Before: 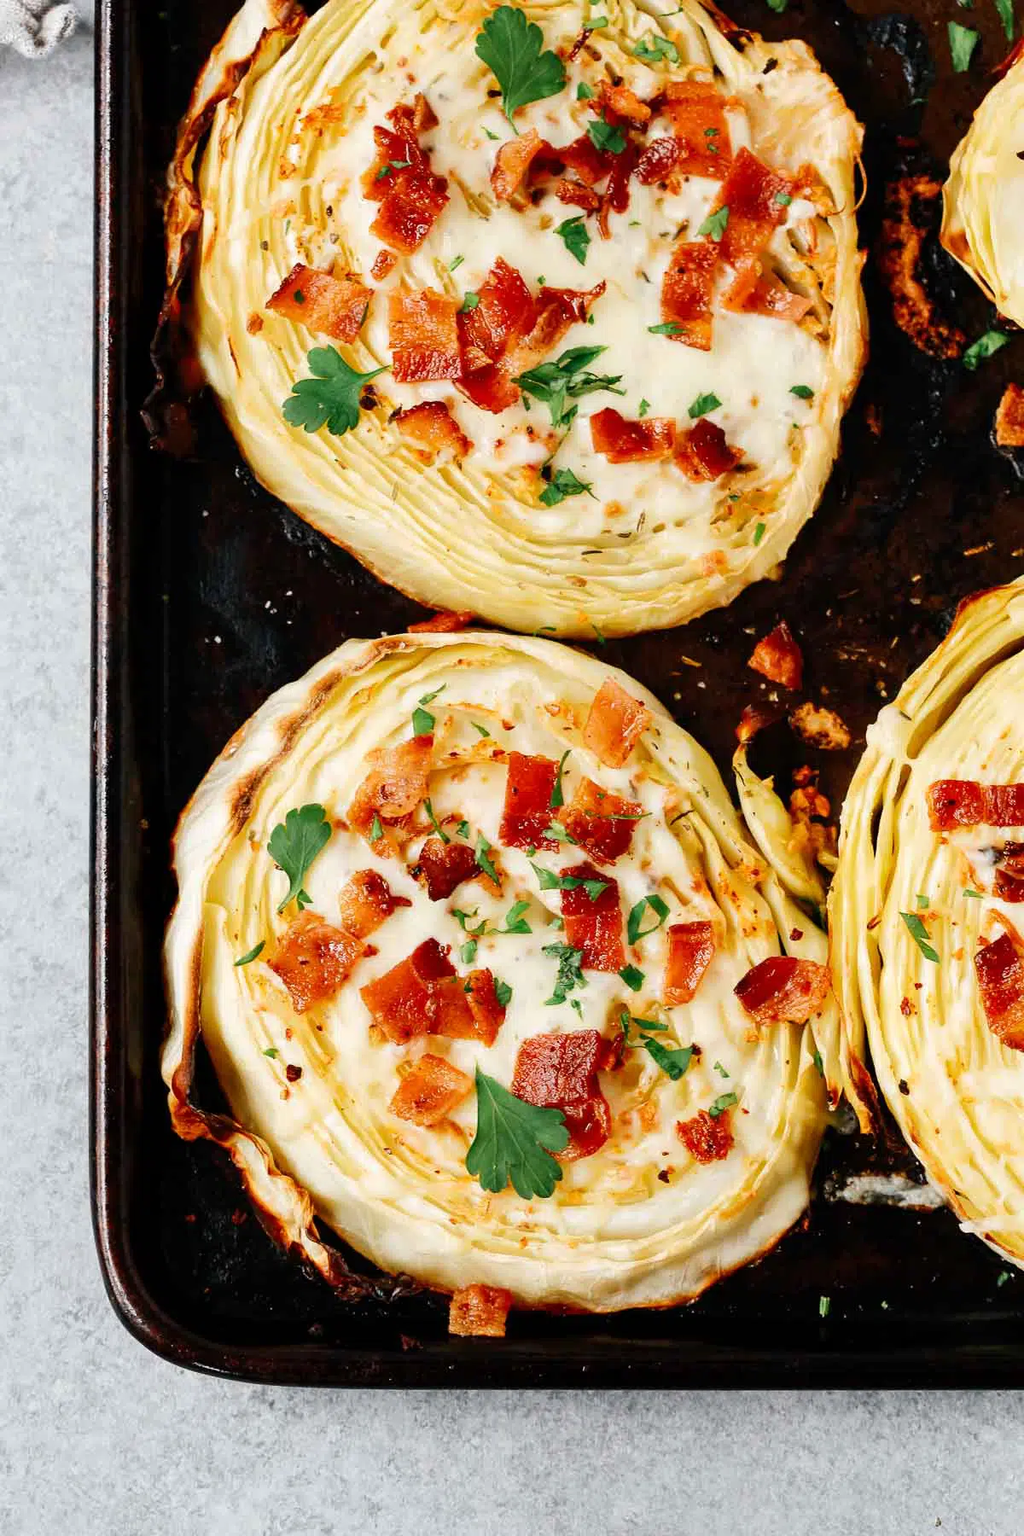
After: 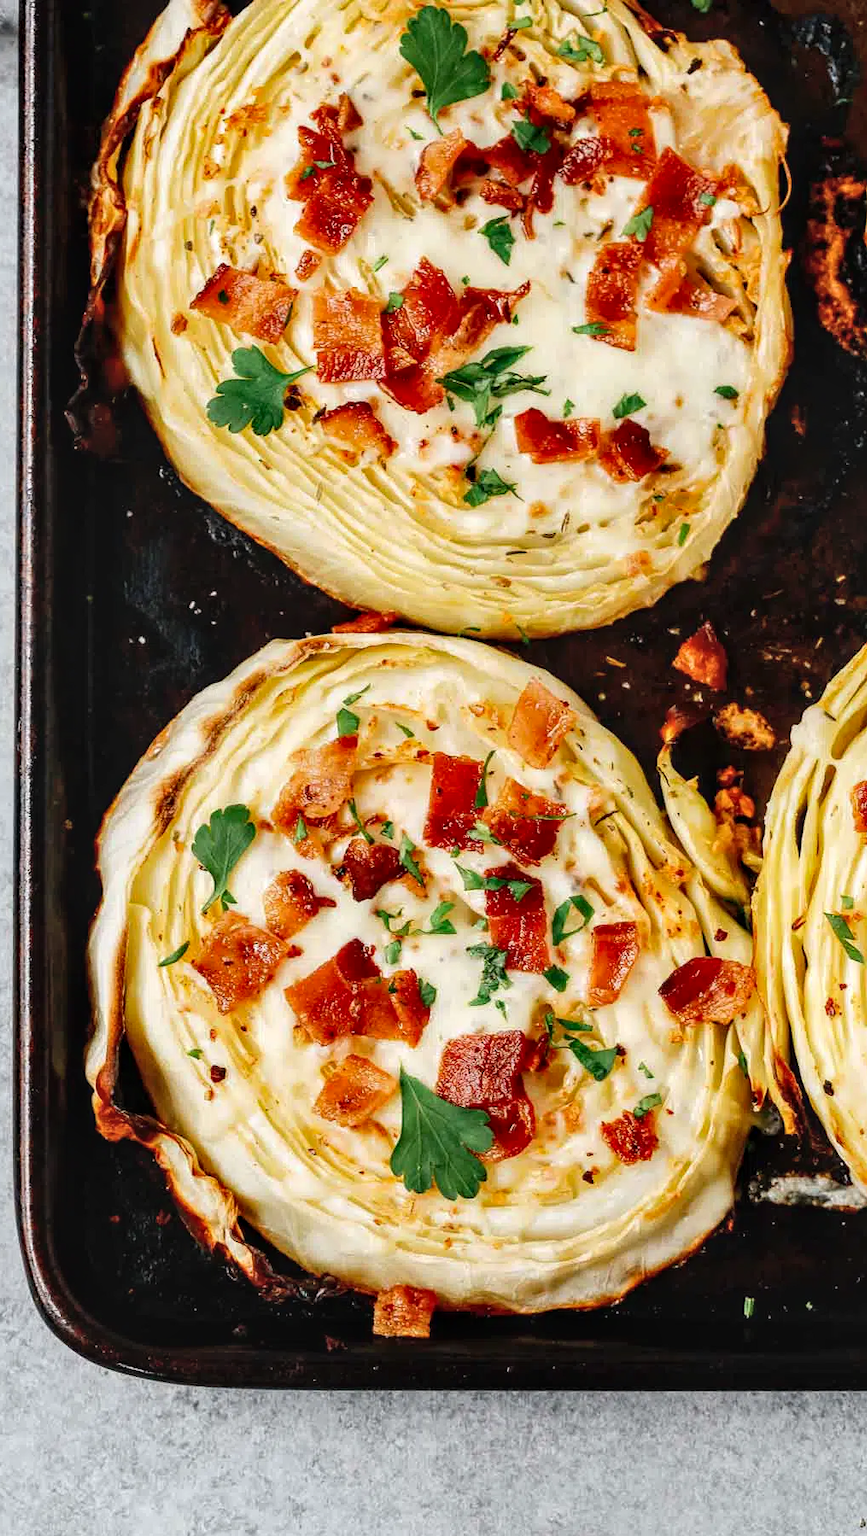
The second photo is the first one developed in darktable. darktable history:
crop: left 7.475%, right 7.857%
local contrast: detail 130%
